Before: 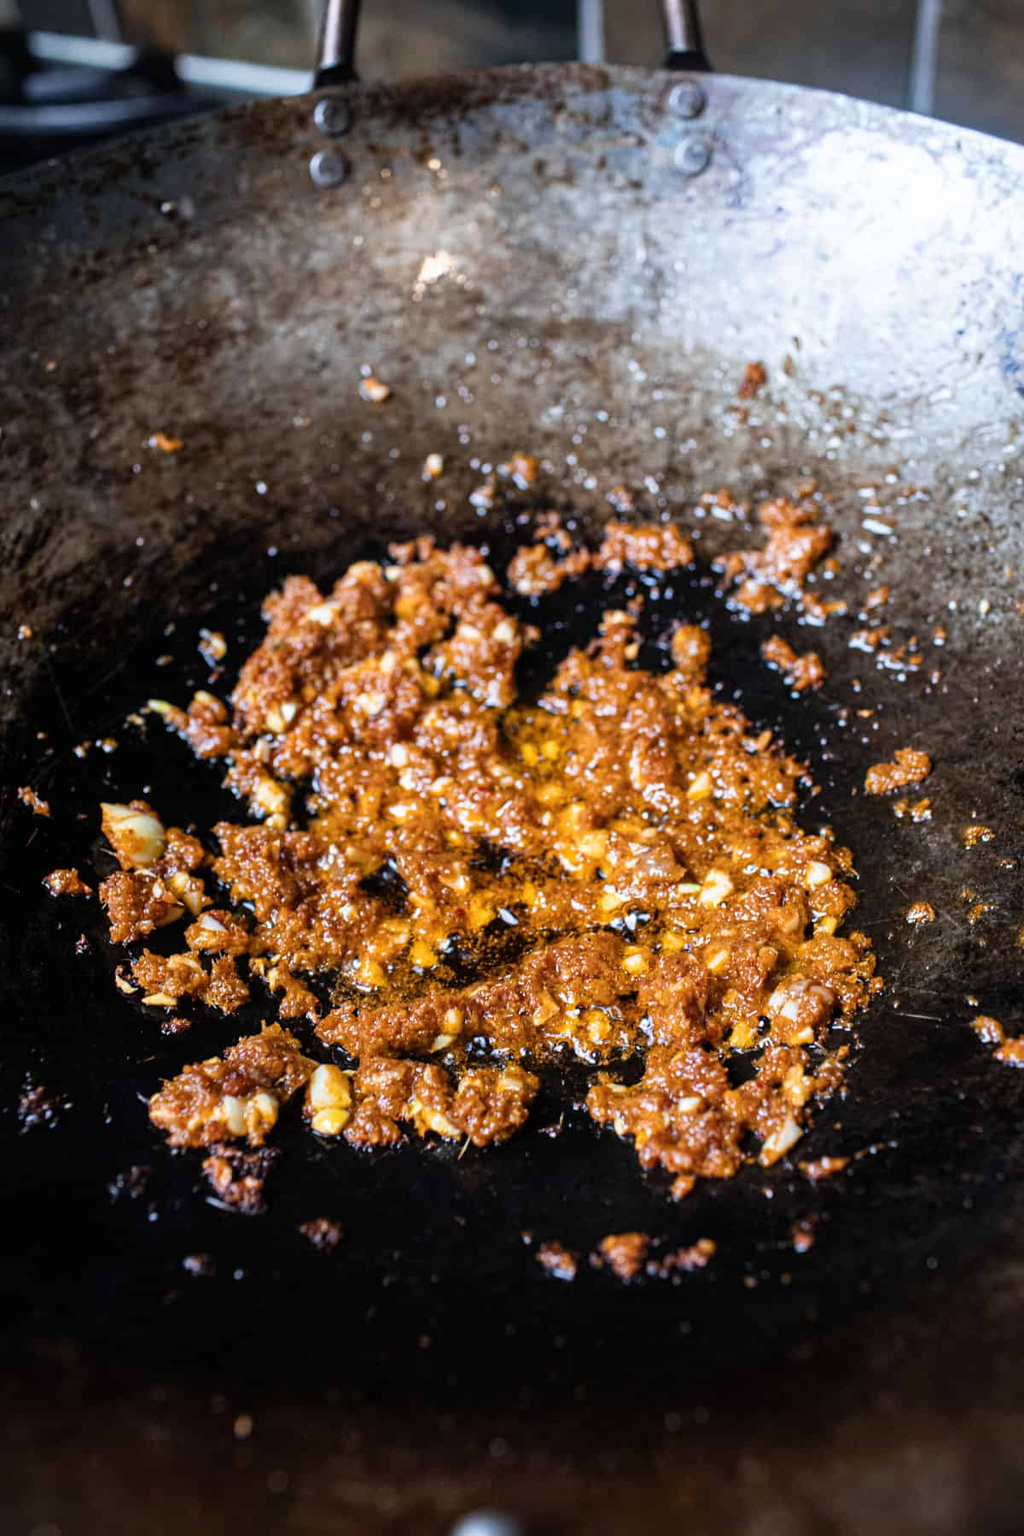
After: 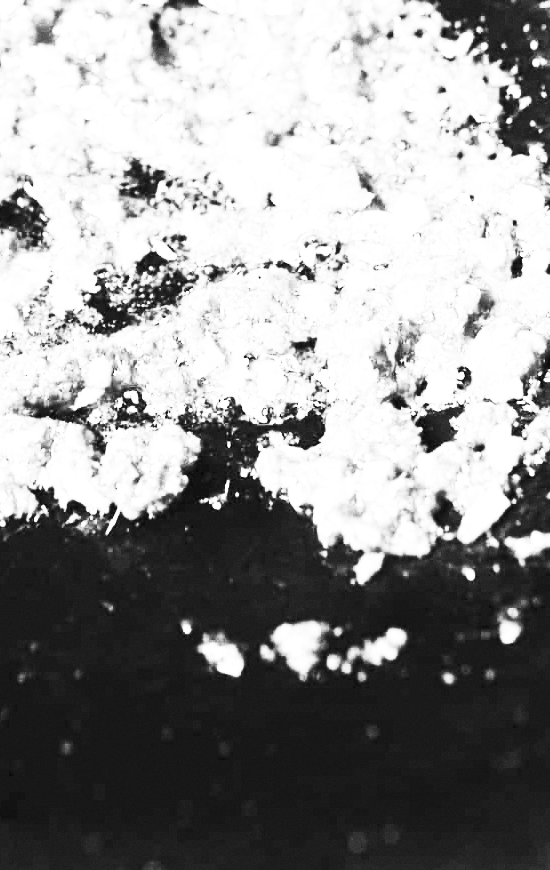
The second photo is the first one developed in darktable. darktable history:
white balance: red 0.98, blue 1.034
exposure: black level correction 0, exposure 1.3 EV, compensate exposure bias true, compensate highlight preservation false
contrast brightness saturation: contrast 0.53, brightness 0.47, saturation -1
base curve: curves: ch0 [(0, 0) (0.028, 0.03) (0.121, 0.232) (0.46, 0.748) (0.859, 0.968) (1, 1)], preserve colors none
crop: left 35.976%, top 45.819%, right 18.162%, bottom 5.807%
grain: coarseness 0.09 ISO
